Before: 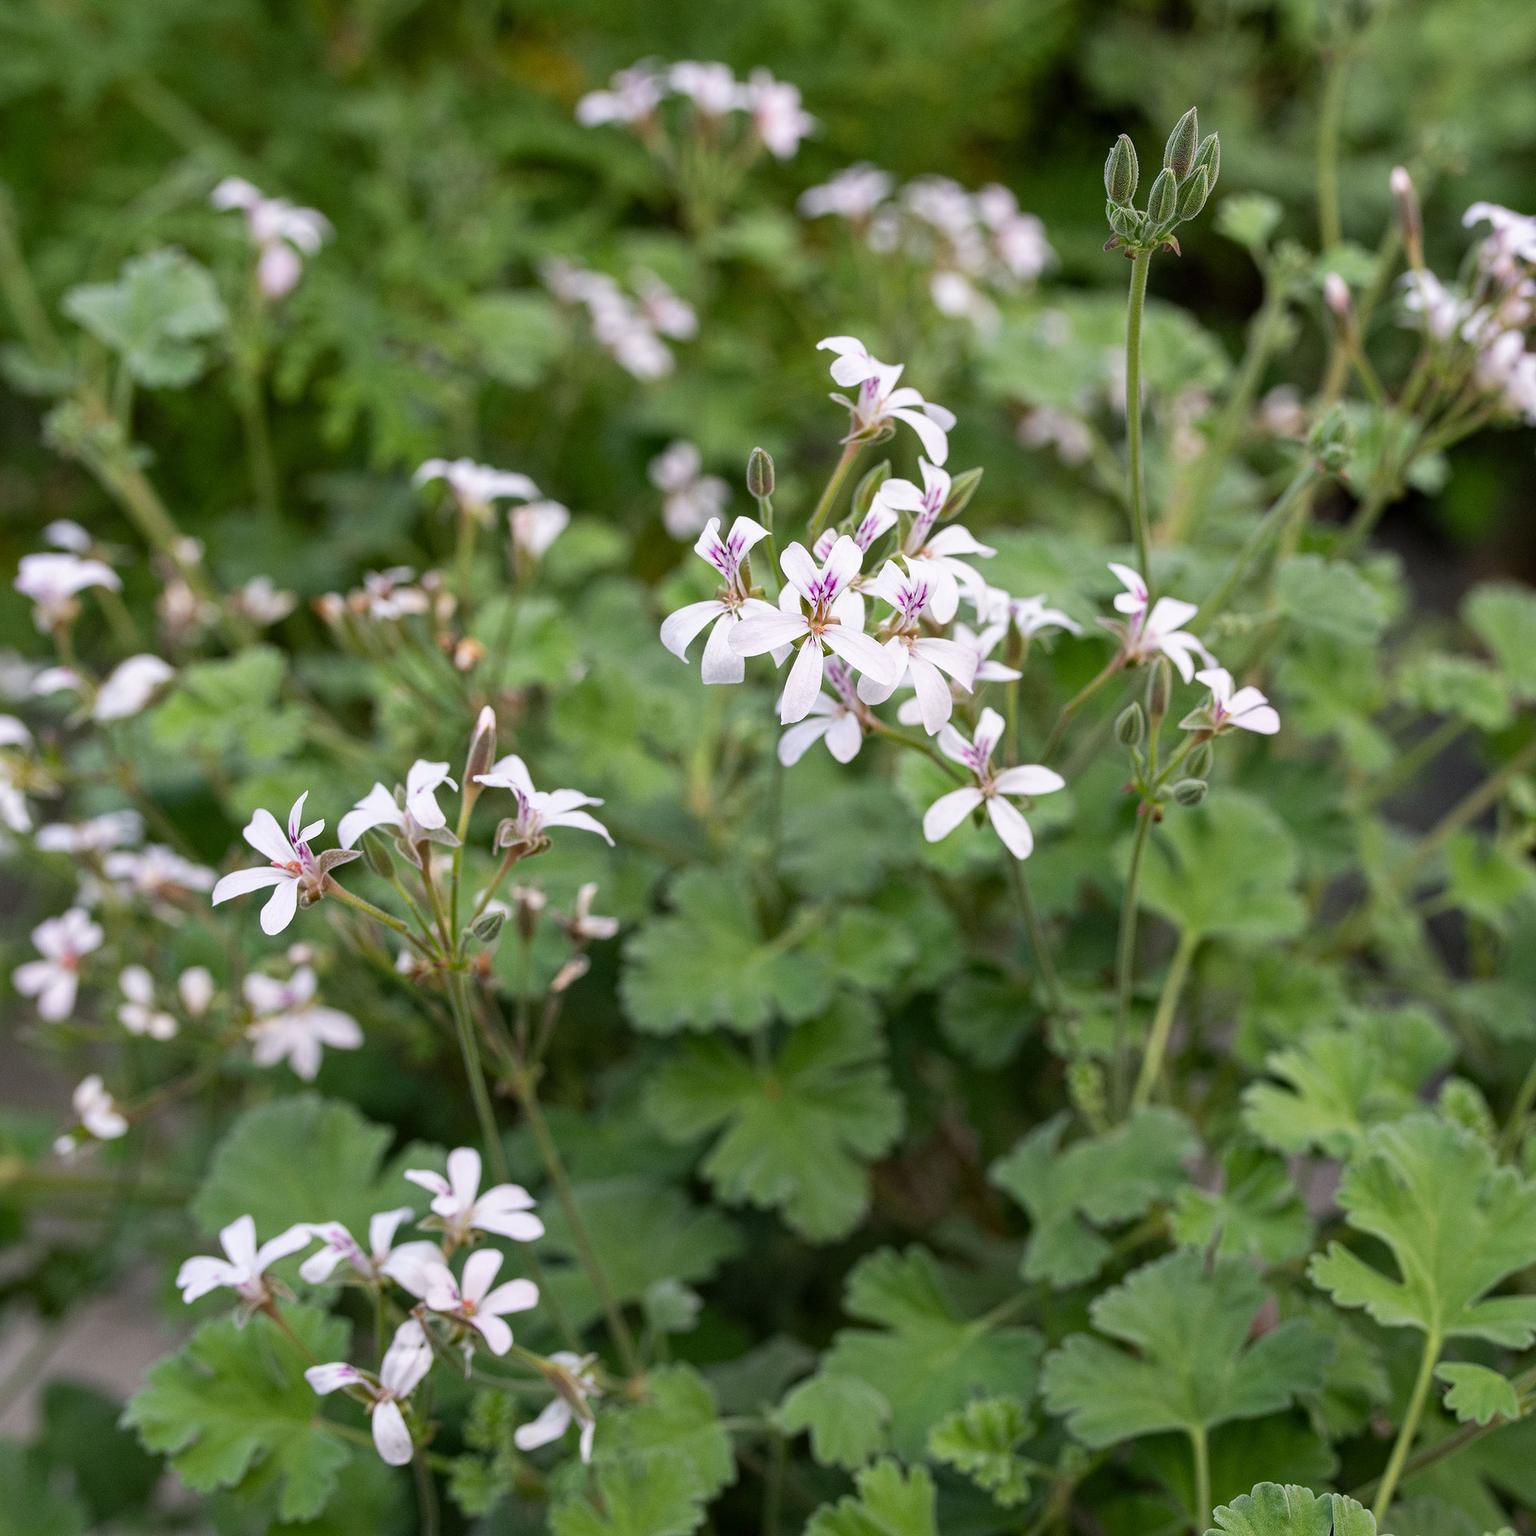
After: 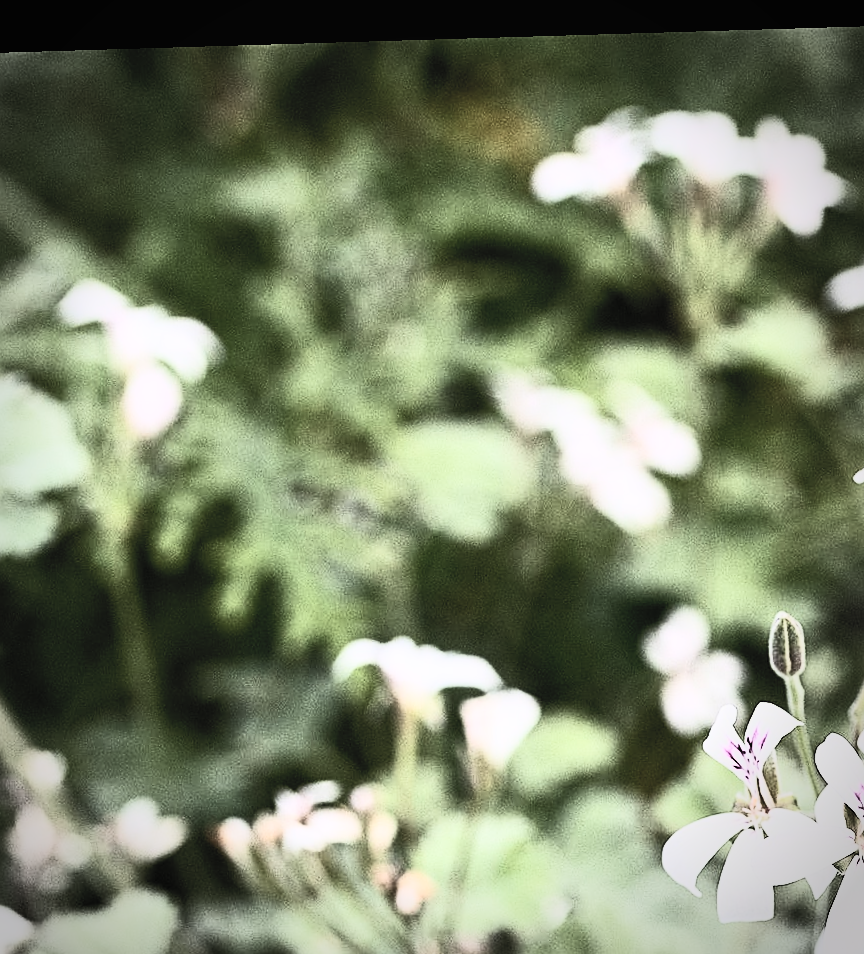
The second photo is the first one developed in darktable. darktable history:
crop and rotate: left 10.817%, top 0.062%, right 47.194%, bottom 53.626%
contrast brightness saturation: contrast 0.57, brightness 0.57, saturation -0.34
rotate and perspective: rotation -1.75°, automatic cropping off
tone equalizer: -8 EV -1.08 EV, -7 EV -1.01 EV, -6 EV -0.867 EV, -5 EV -0.578 EV, -3 EV 0.578 EV, -2 EV 0.867 EV, -1 EV 1.01 EV, +0 EV 1.08 EV, edges refinement/feathering 500, mask exposure compensation -1.57 EV, preserve details no
vignetting: automatic ratio true
filmic rgb: black relative exposure -7.65 EV, white relative exposure 4.56 EV, hardness 3.61
sharpen: on, module defaults
